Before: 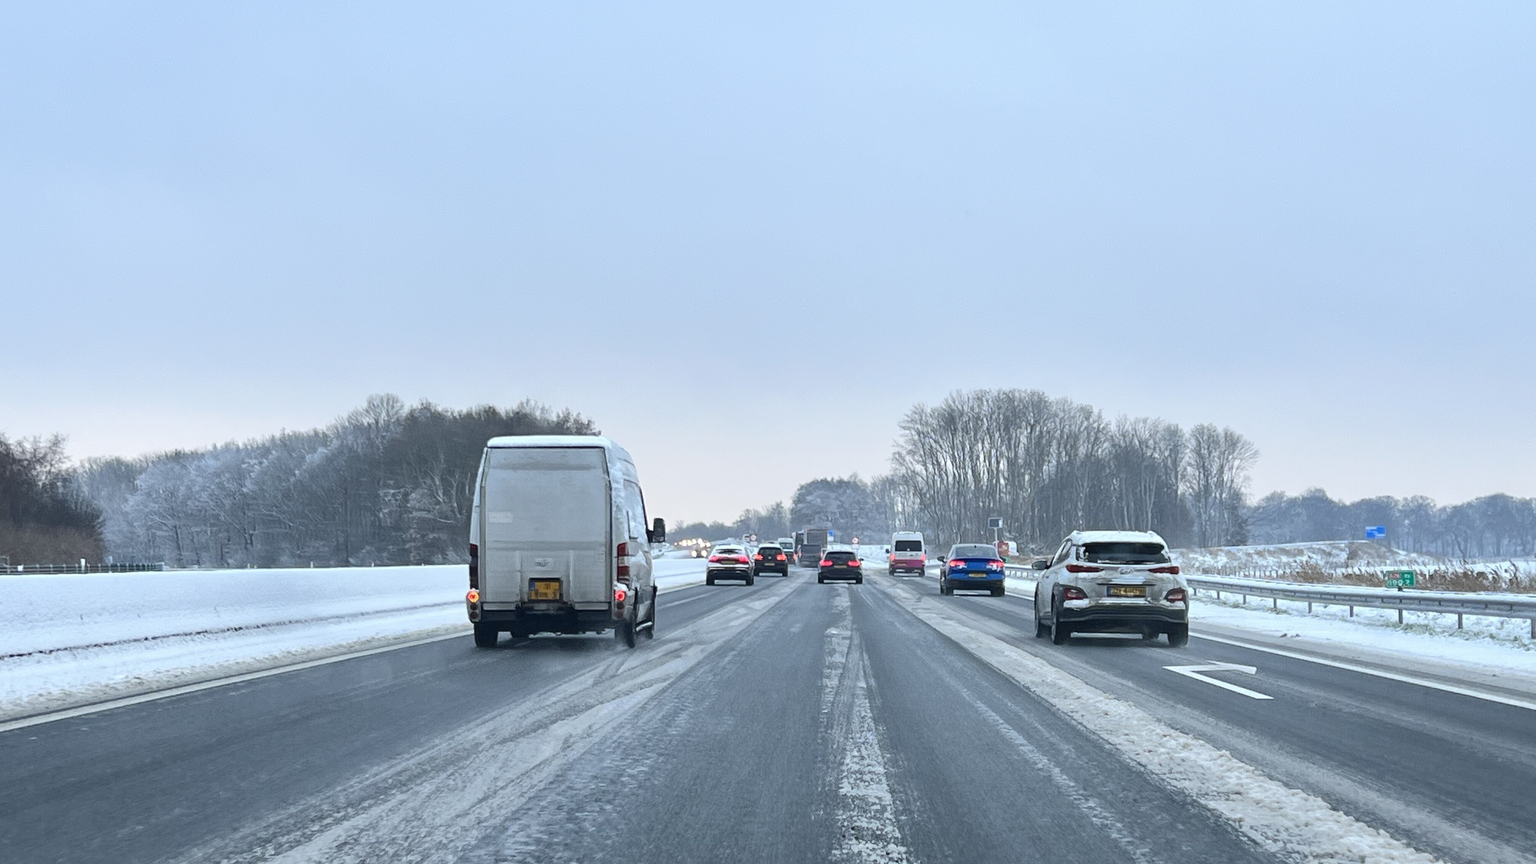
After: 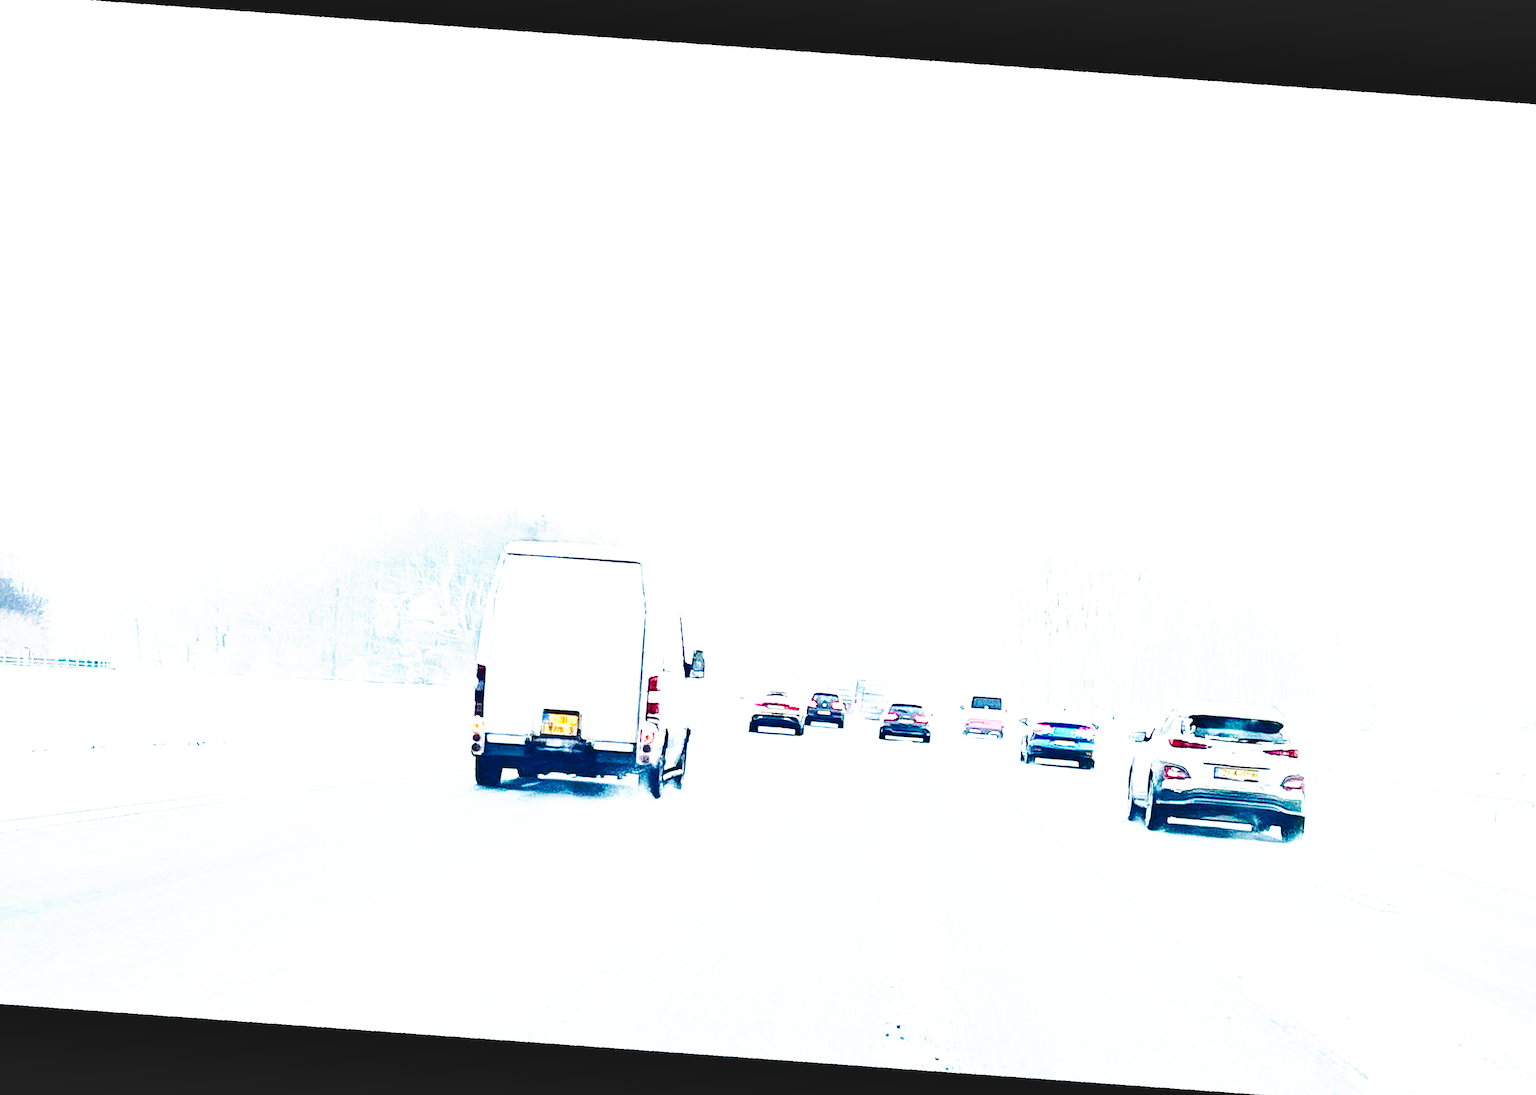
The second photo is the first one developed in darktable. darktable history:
shadows and highlights: low approximation 0.01, soften with gaussian
crop and rotate: angle 1°, left 4.281%, top 0.642%, right 11.383%, bottom 2.486%
base curve: curves: ch0 [(0, 0) (0.007, 0.004) (0.027, 0.03) (0.046, 0.07) (0.207, 0.54) (0.442, 0.872) (0.673, 0.972) (1, 1)], preserve colors none
tone curve: curves: ch0 [(0, 0) (0.003, 0.082) (0.011, 0.082) (0.025, 0.088) (0.044, 0.088) (0.069, 0.093) (0.1, 0.101) (0.136, 0.109) (0.177, 0.129) (0.224, 0.155) (0.277, 0.214) (0.335, 0.289) (0.399, 0.378) (0.468, 0.476) (0.543, 0.589) (0.623, 0.713) (0.709, 0.826) (0.801, 0.908) (0.898, 0.98) (1, 1)], preserve colors none
white balance: emerald 1
rotate and perspective: rotation 5.12°, automatic cropping off
exposure: black level correction 0.001, exposure 2 EV, compensate highlight preservation false
